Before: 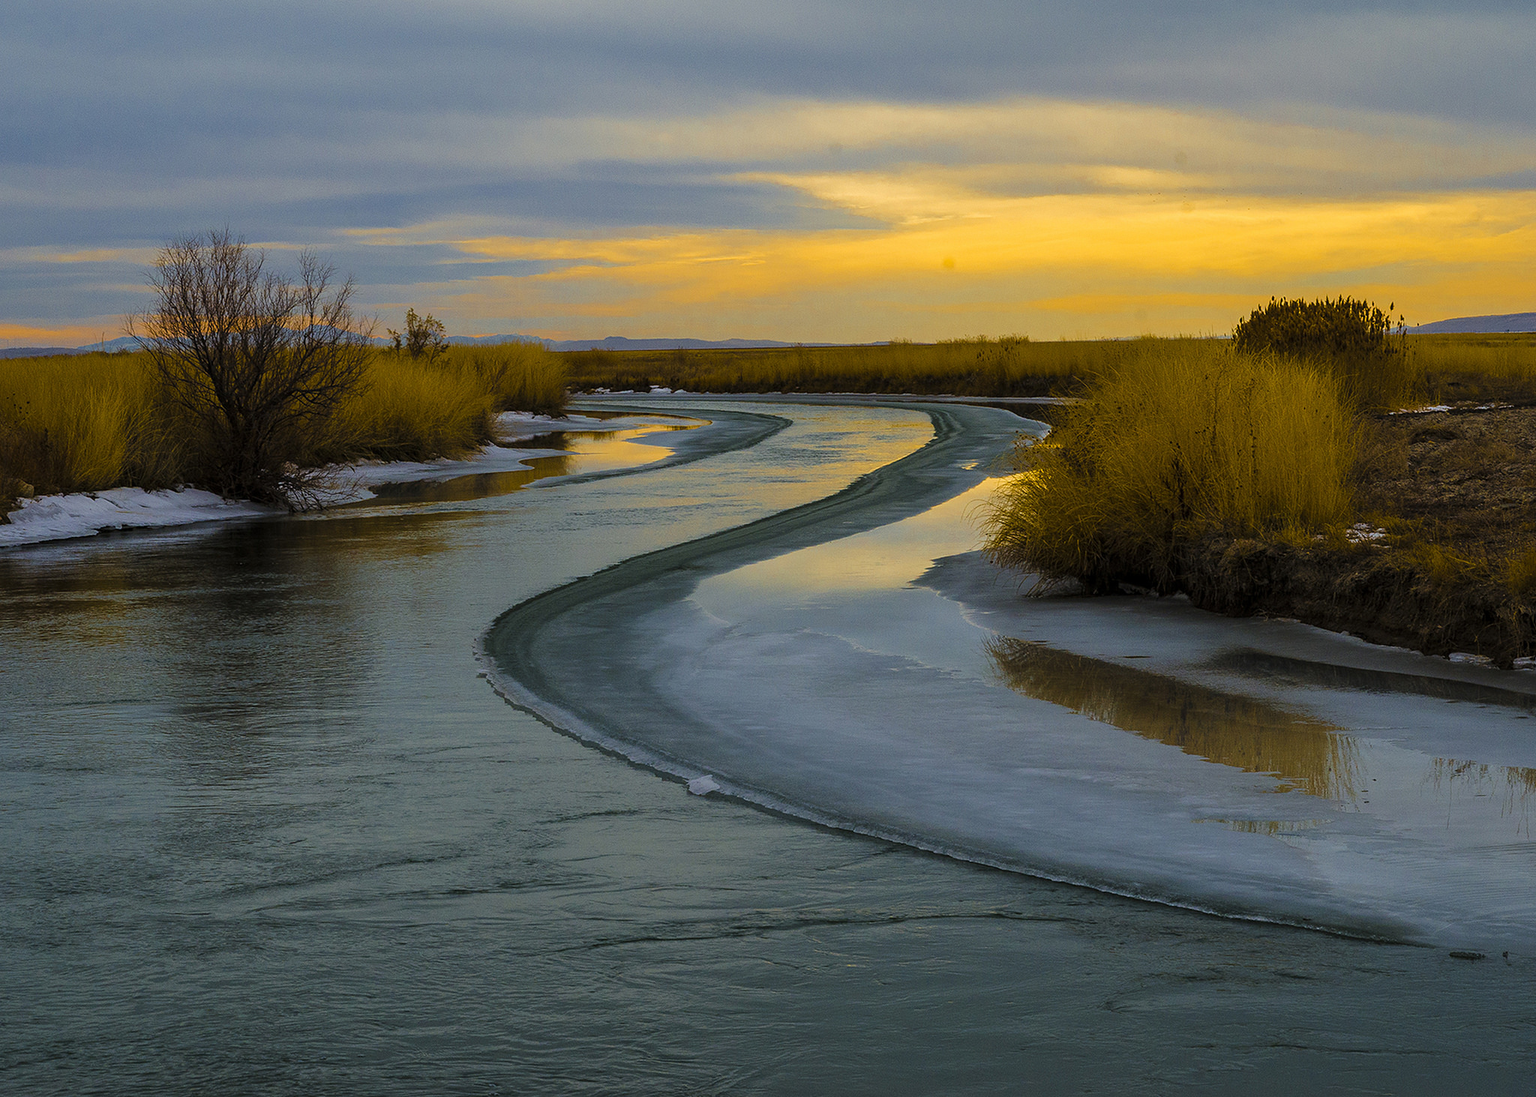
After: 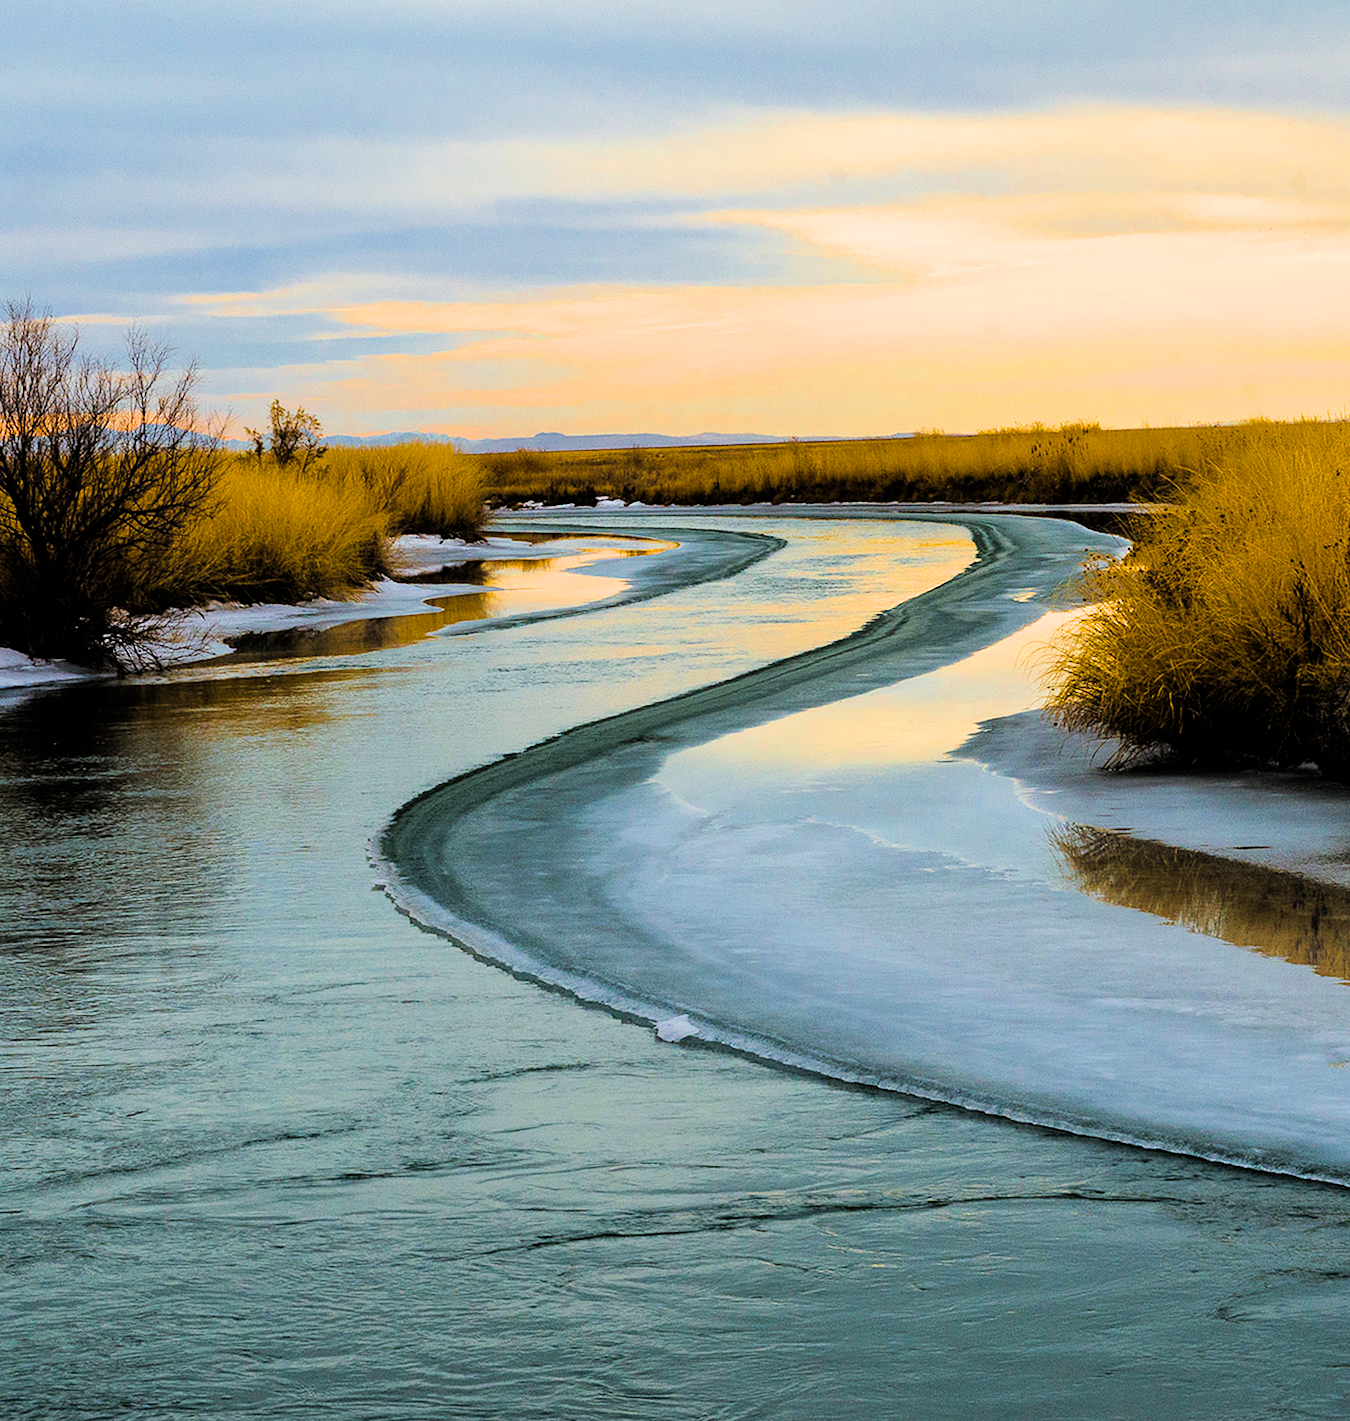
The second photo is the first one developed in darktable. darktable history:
rotate and perspective: rotation -1°, crop left 0.011, crop right 0.989, crop top 0.025, crop bottom 0.975
crop and rotate: left 12.648%, right 20.685%
exposure: black level correction 0, exposure 1.5 EV, compensate exposure bias true, compensate highlight preservation false
filmic rgb: black relative exposure -5 EV, hardness 2.88, contrast 1.2
